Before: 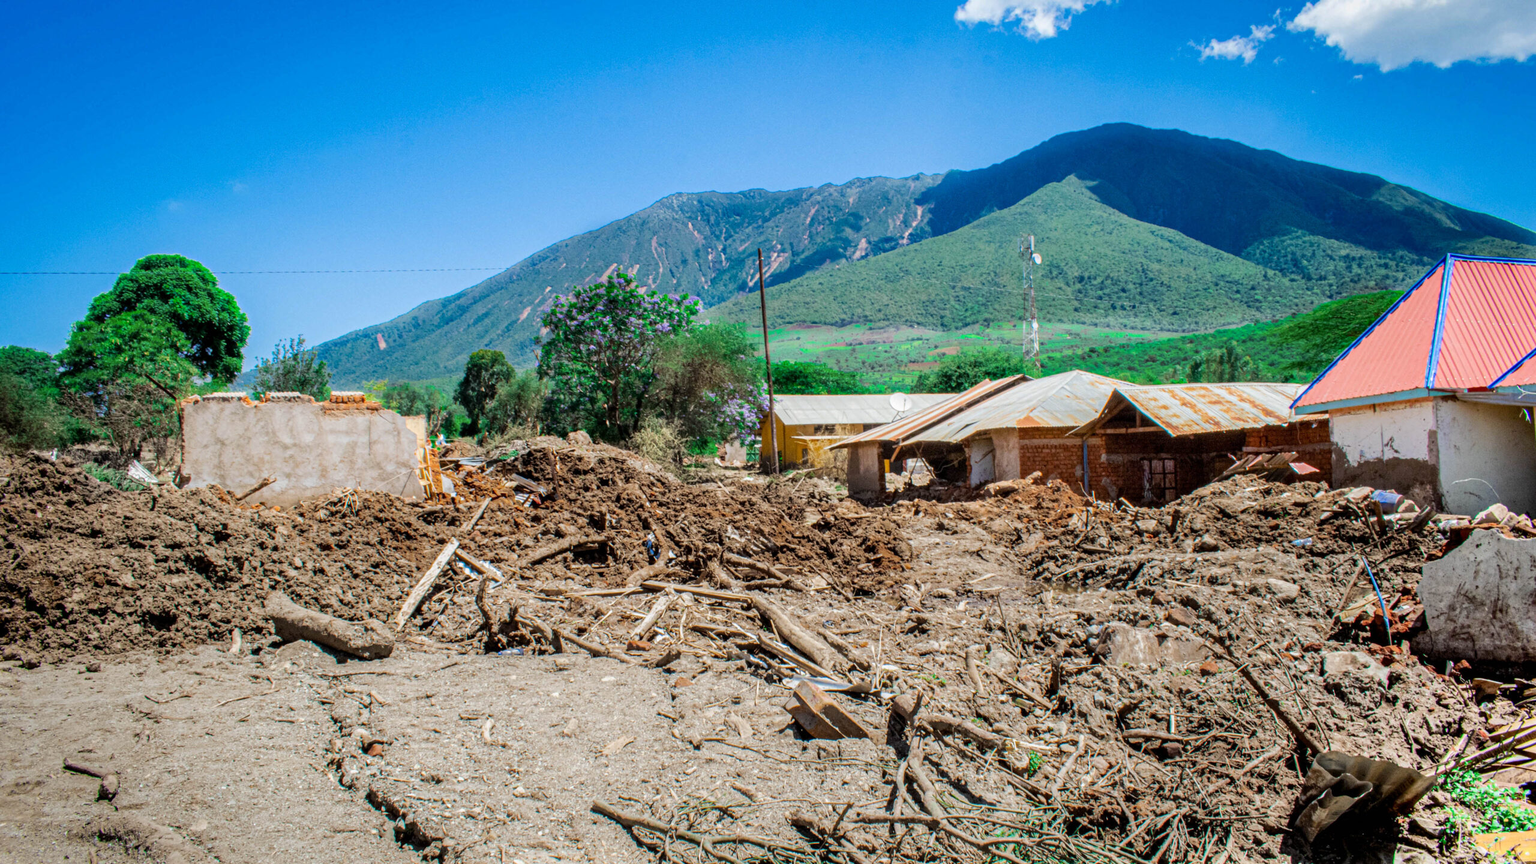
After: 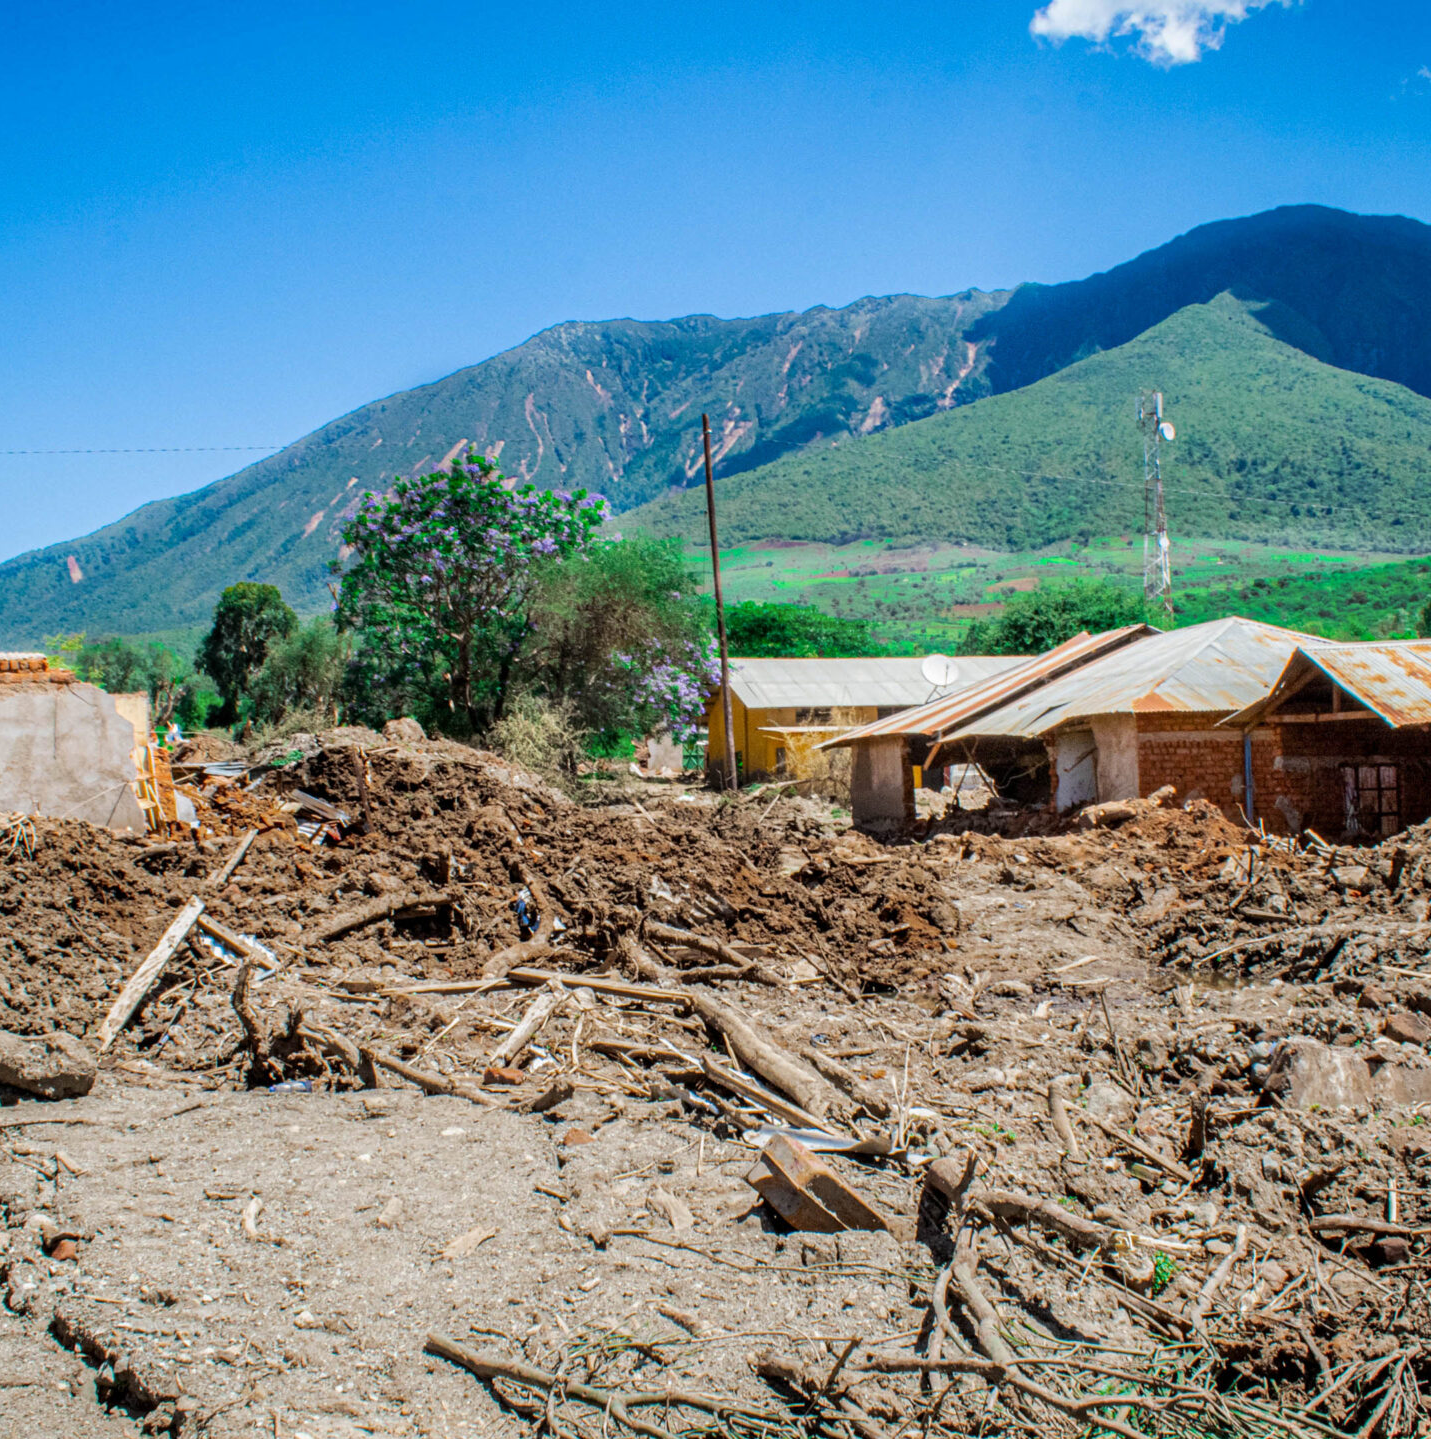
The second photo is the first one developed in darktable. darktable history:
crop: left 21.935%, right 22.13%, bottom 0.007%
